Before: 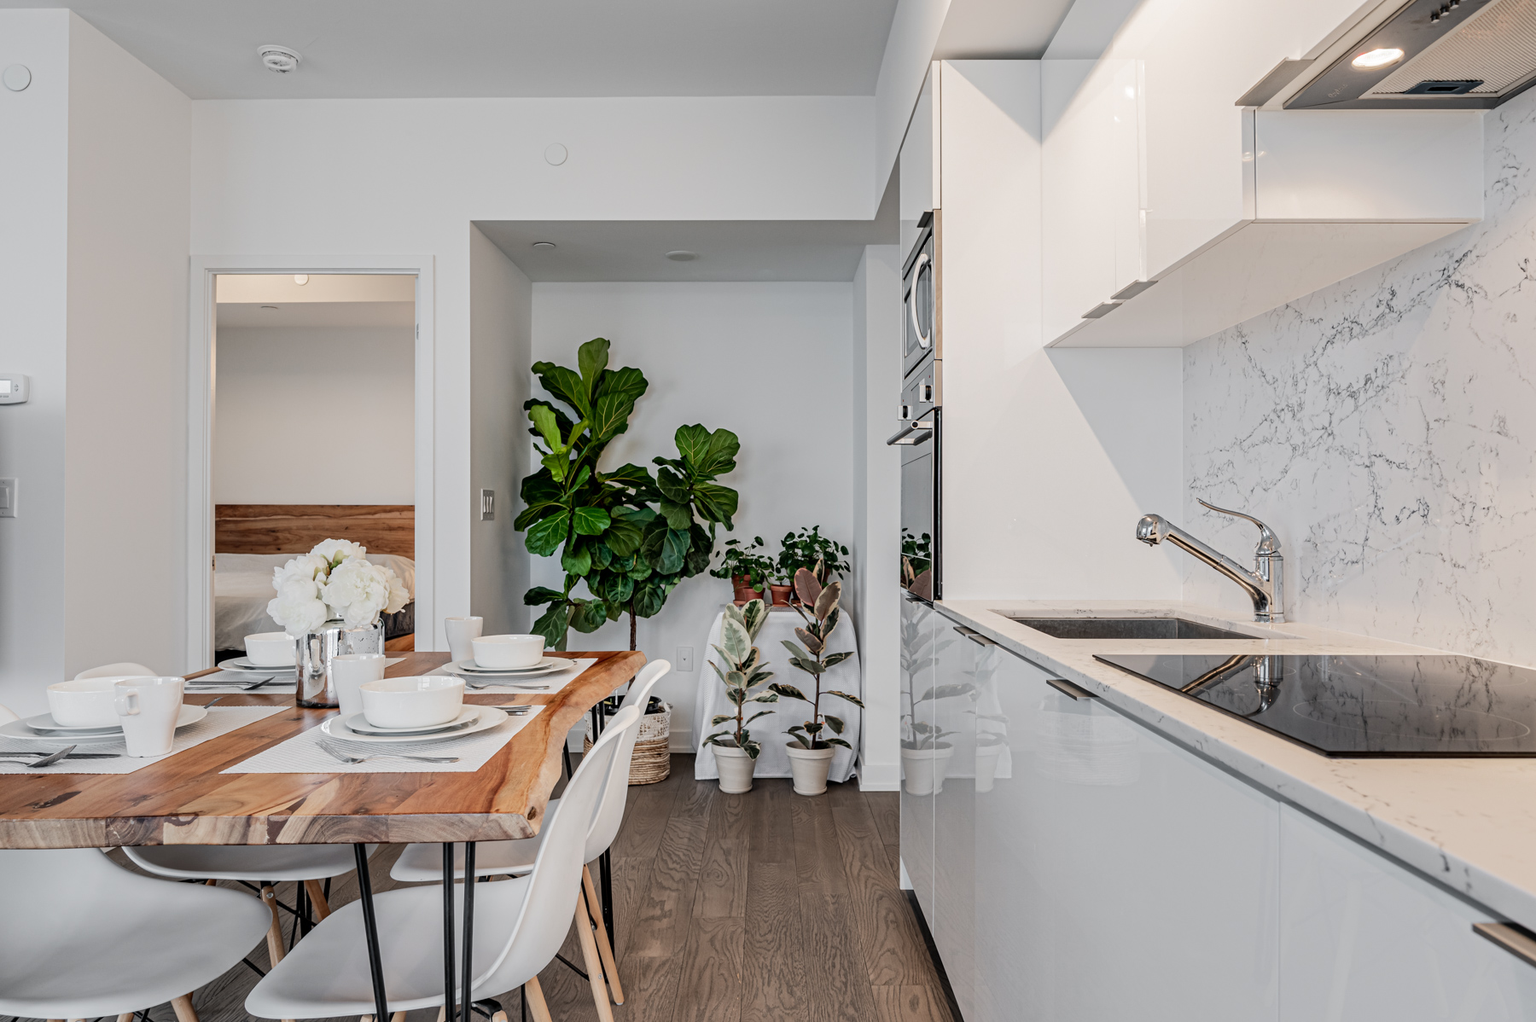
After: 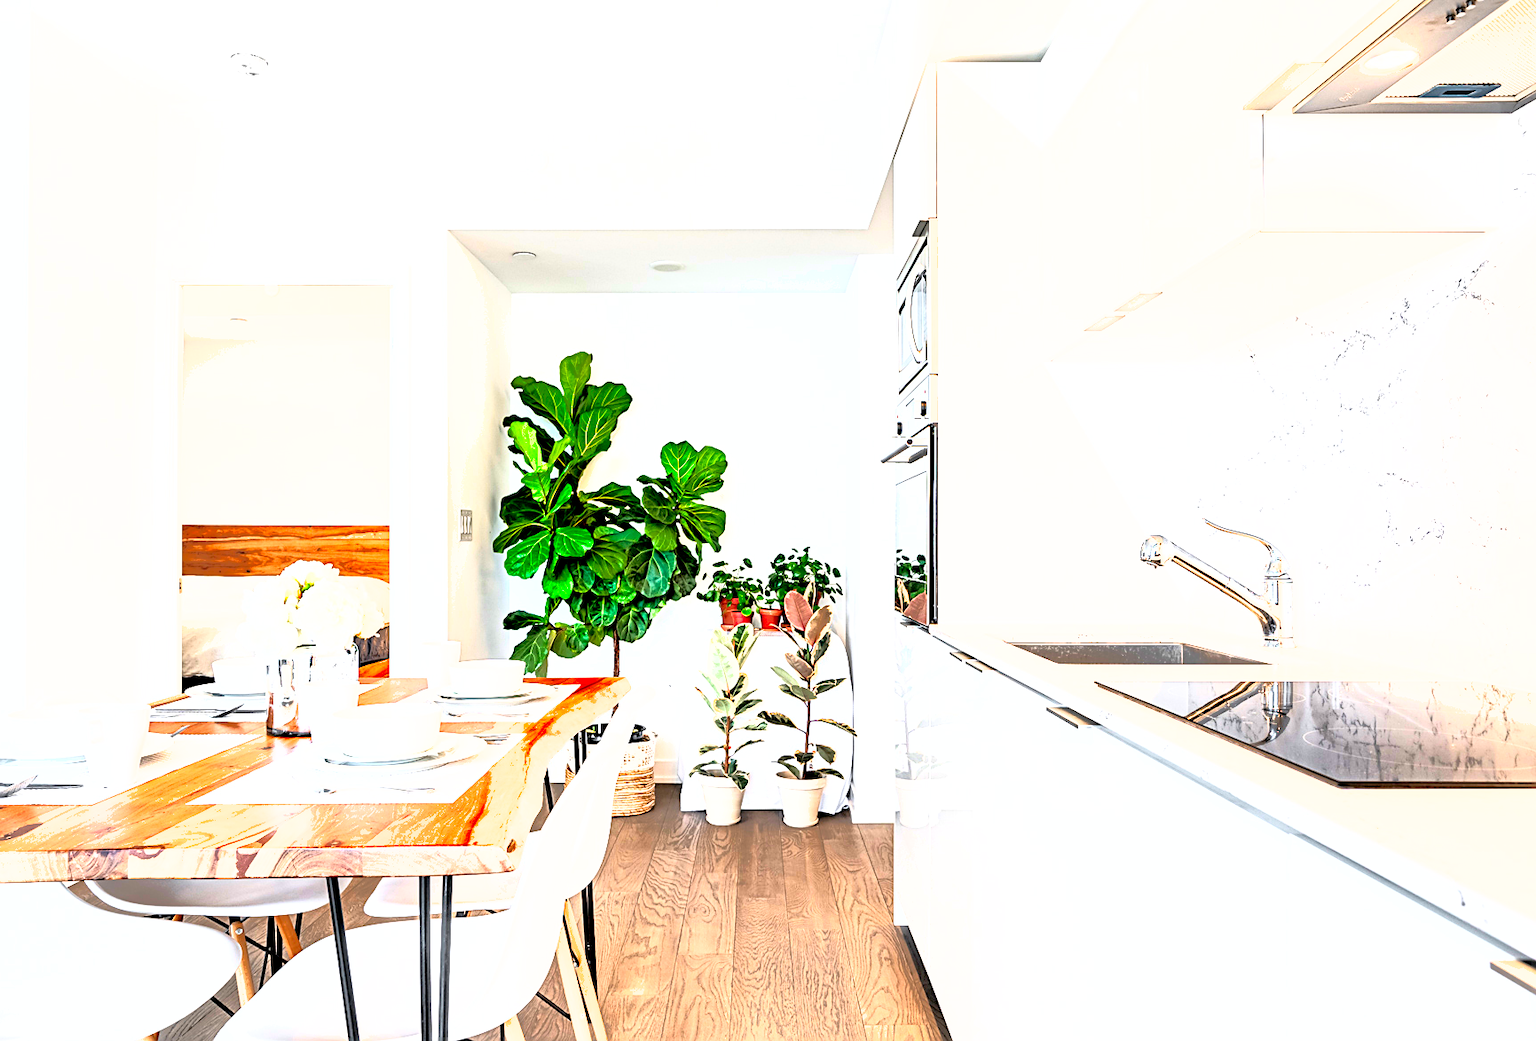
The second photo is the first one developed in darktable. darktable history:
contrast brightness saturation: brightness -0.018, saturation 0.336
levels: mode automatic, levels [0, 0.394, 0.787]
exposure: black level correction 0.001, exposure 0.672 EV, compensate exposure bias true, compensate highlight preservation false
sharpen: radius 1.862, amount 0.4, threshold 1.204
shadows and highlights: on, module defaults
base curve: curves: ch0 [(0, 0) (0.005, 0.002) (0.15, 0.3) (0.4, 0.7) (0.75, 0.95) (1, 1)]
crop and rotate: left 2.634%, right 1.178%, bottom 1.948%
